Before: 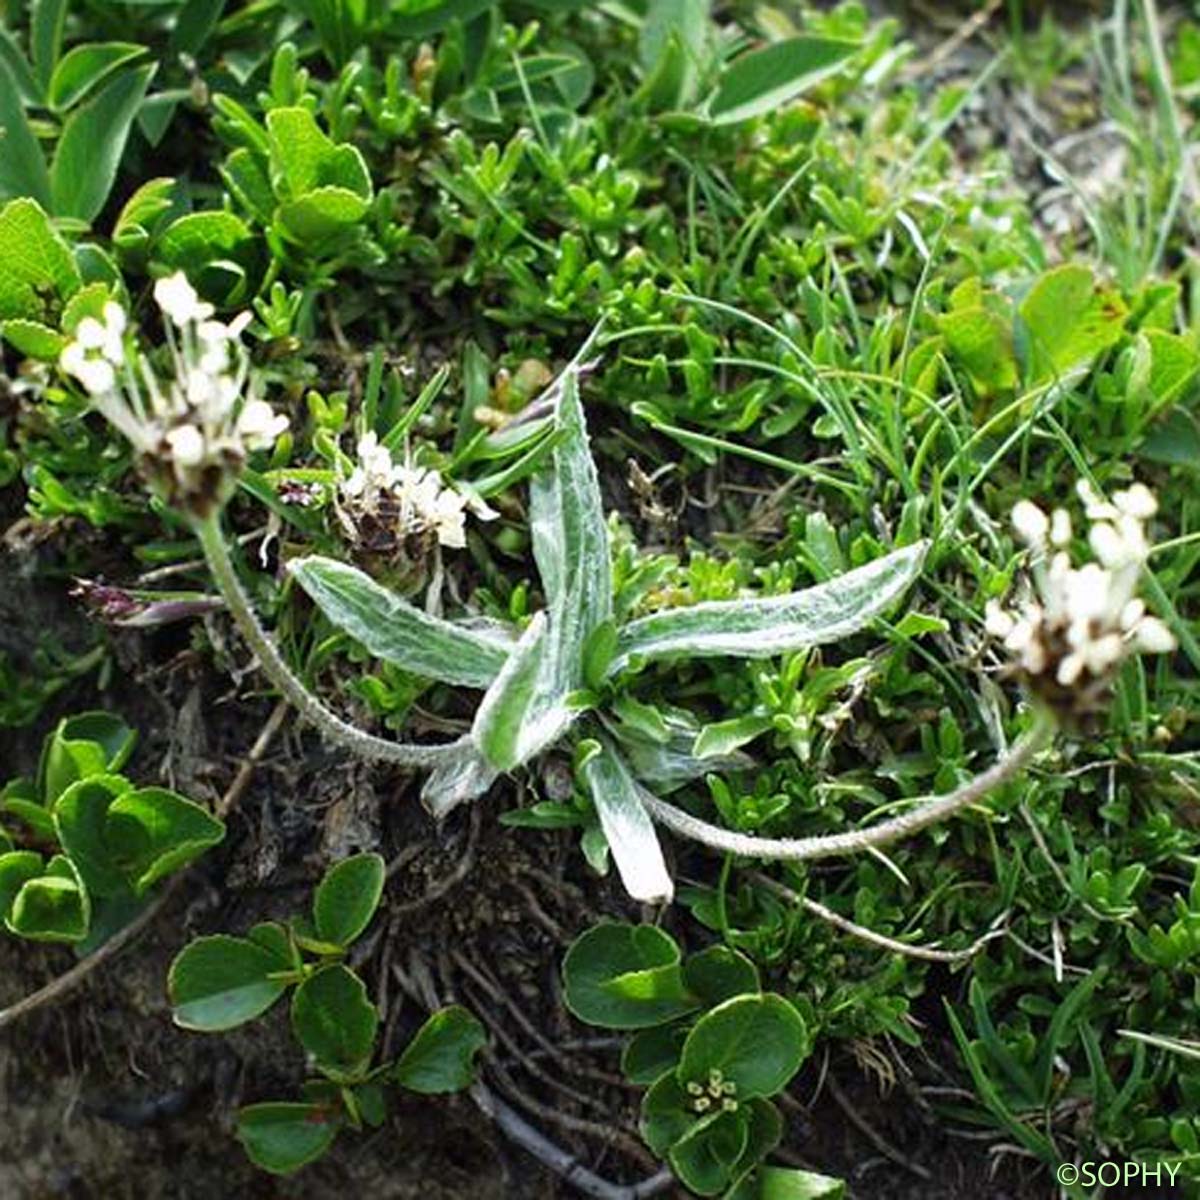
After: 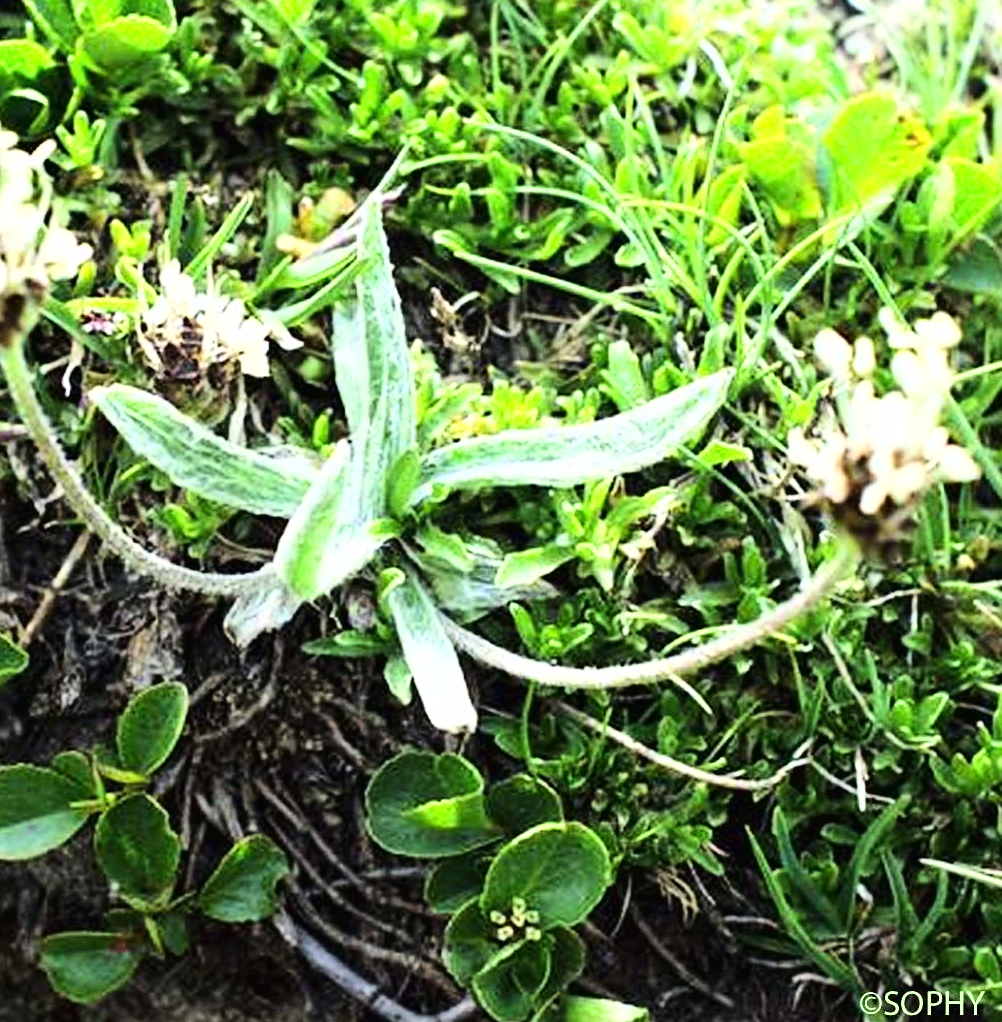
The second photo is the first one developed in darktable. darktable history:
crop: left 16.471%, top 14.319%
base curve: curves: ch0 [(0, 0.003) (0.001, 0.002) (0.006, 0.004) (0.02, 0.022) (0.048, 0.086) (0.094, 0.234) (0.162, 0.431) (0.258, 0.629) (0.385, 0.8) (0.548, 0.918) (0.751, 0.988) (1, 1)], preserve colors average RGB
